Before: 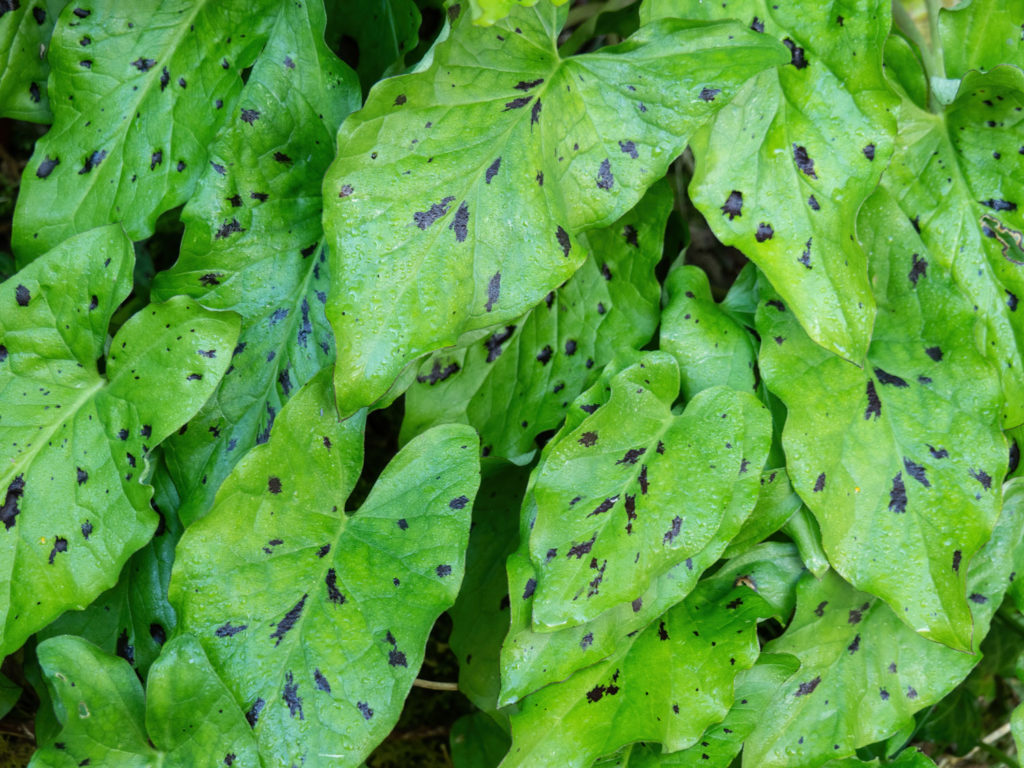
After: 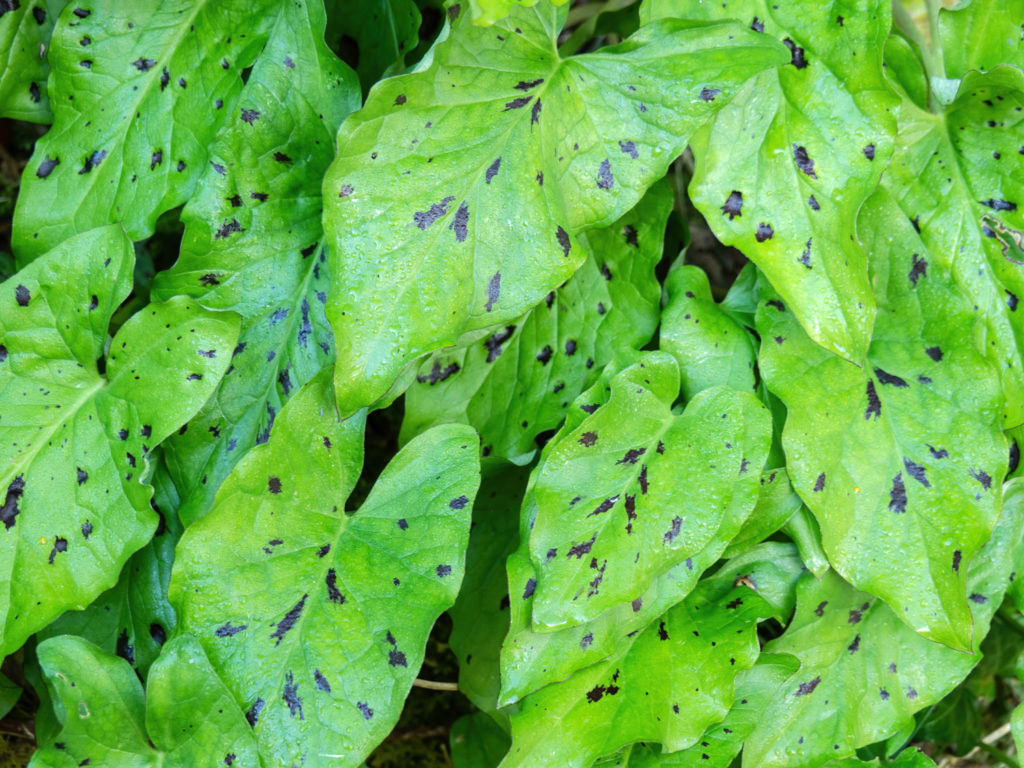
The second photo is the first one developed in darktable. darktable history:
exposure: exposure 0.367 EV, compensate highlight preservation false
base curve: curves: ch0 [(0, 0) (0.235, 0.266) (0.503, 0.496) (0.786, 0.72) (1, 1)]
